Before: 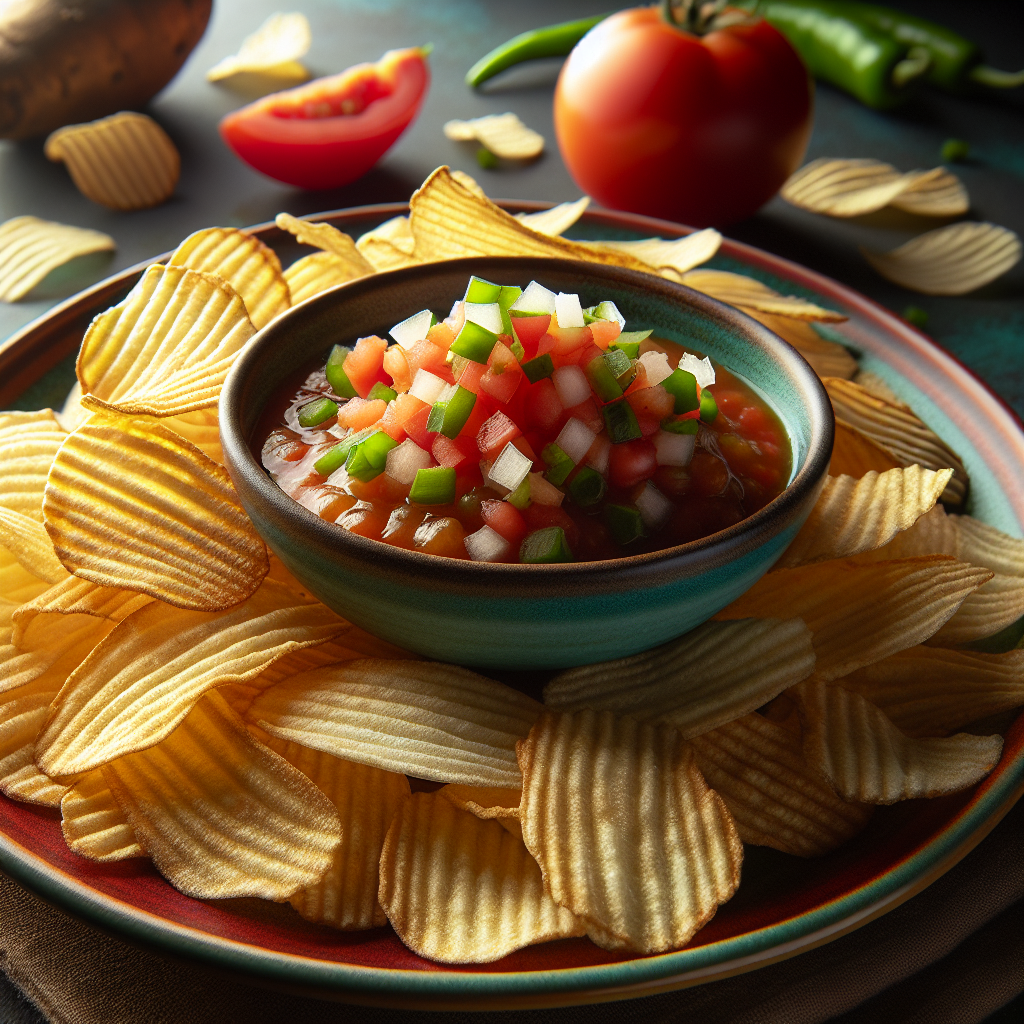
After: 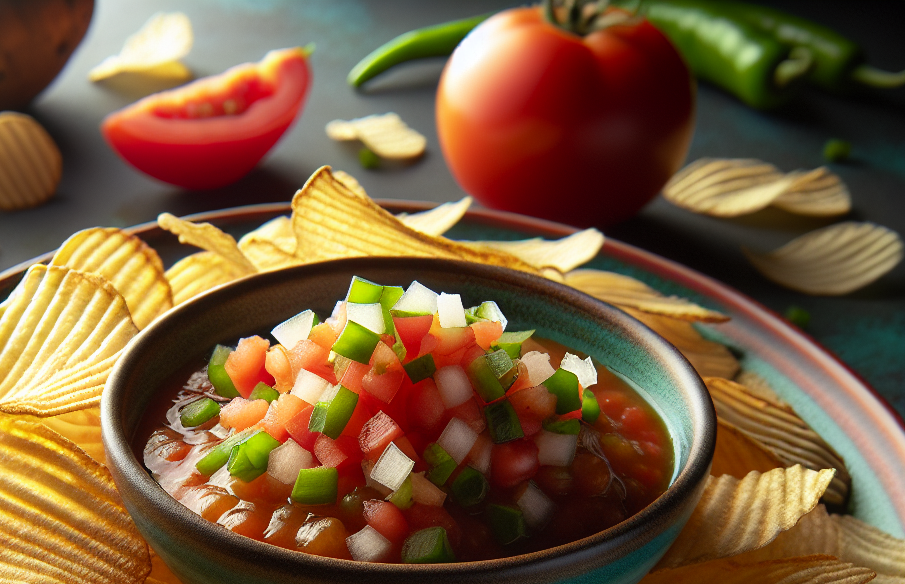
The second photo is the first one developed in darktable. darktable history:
crop and rotate: left 11.556%, bottom 42.955%
